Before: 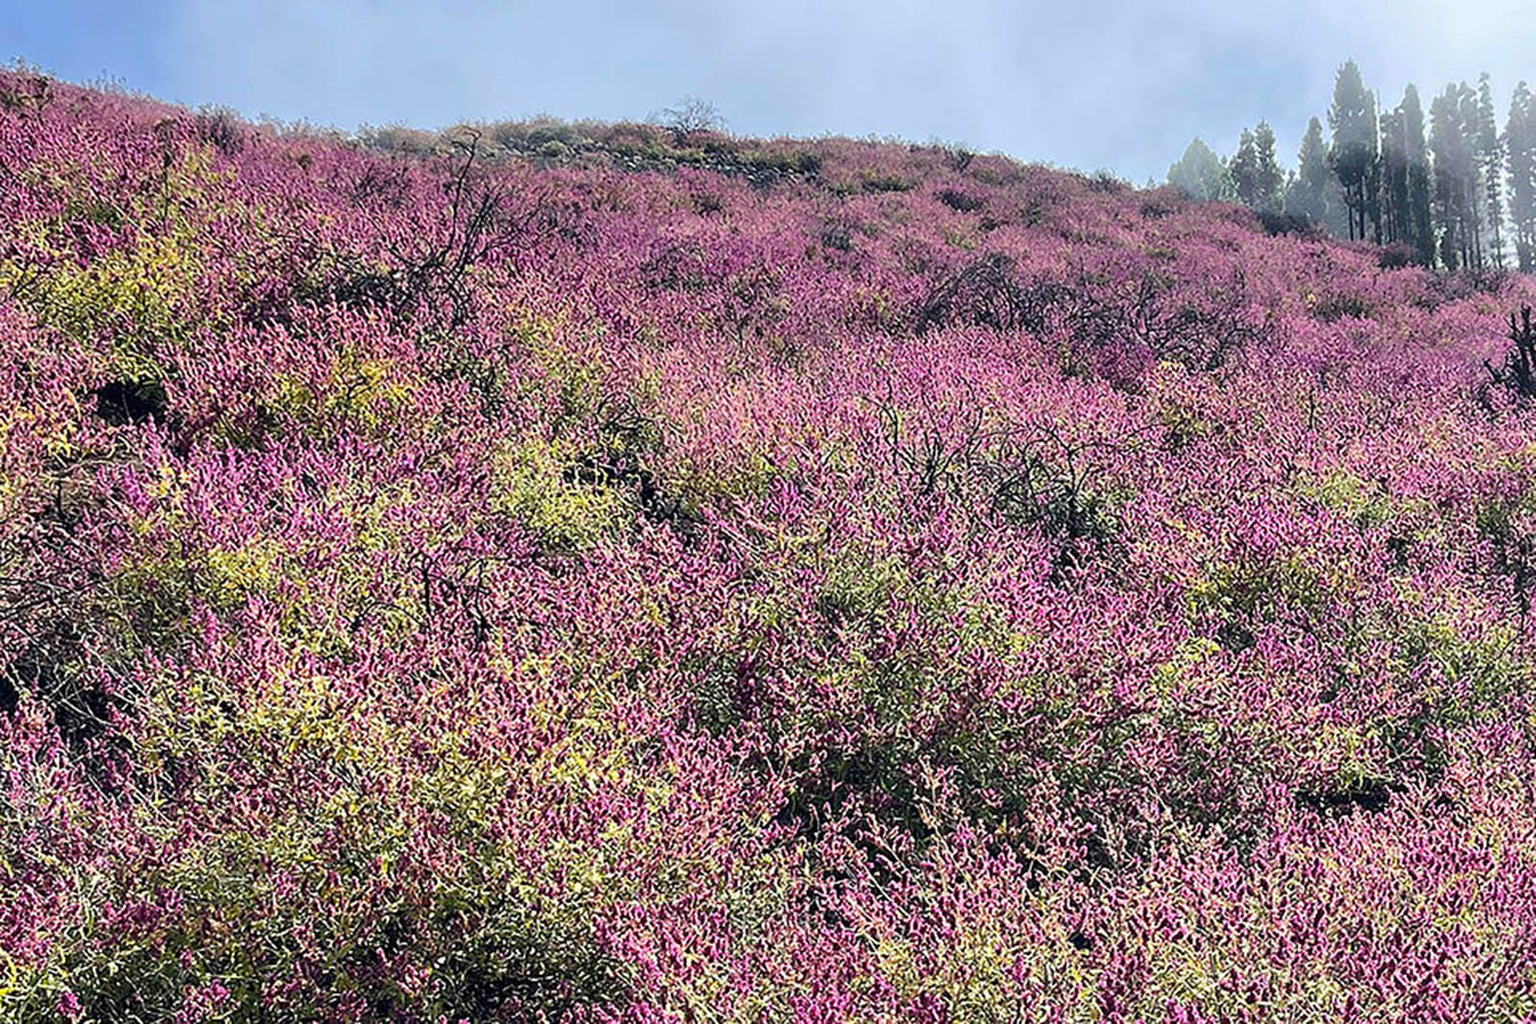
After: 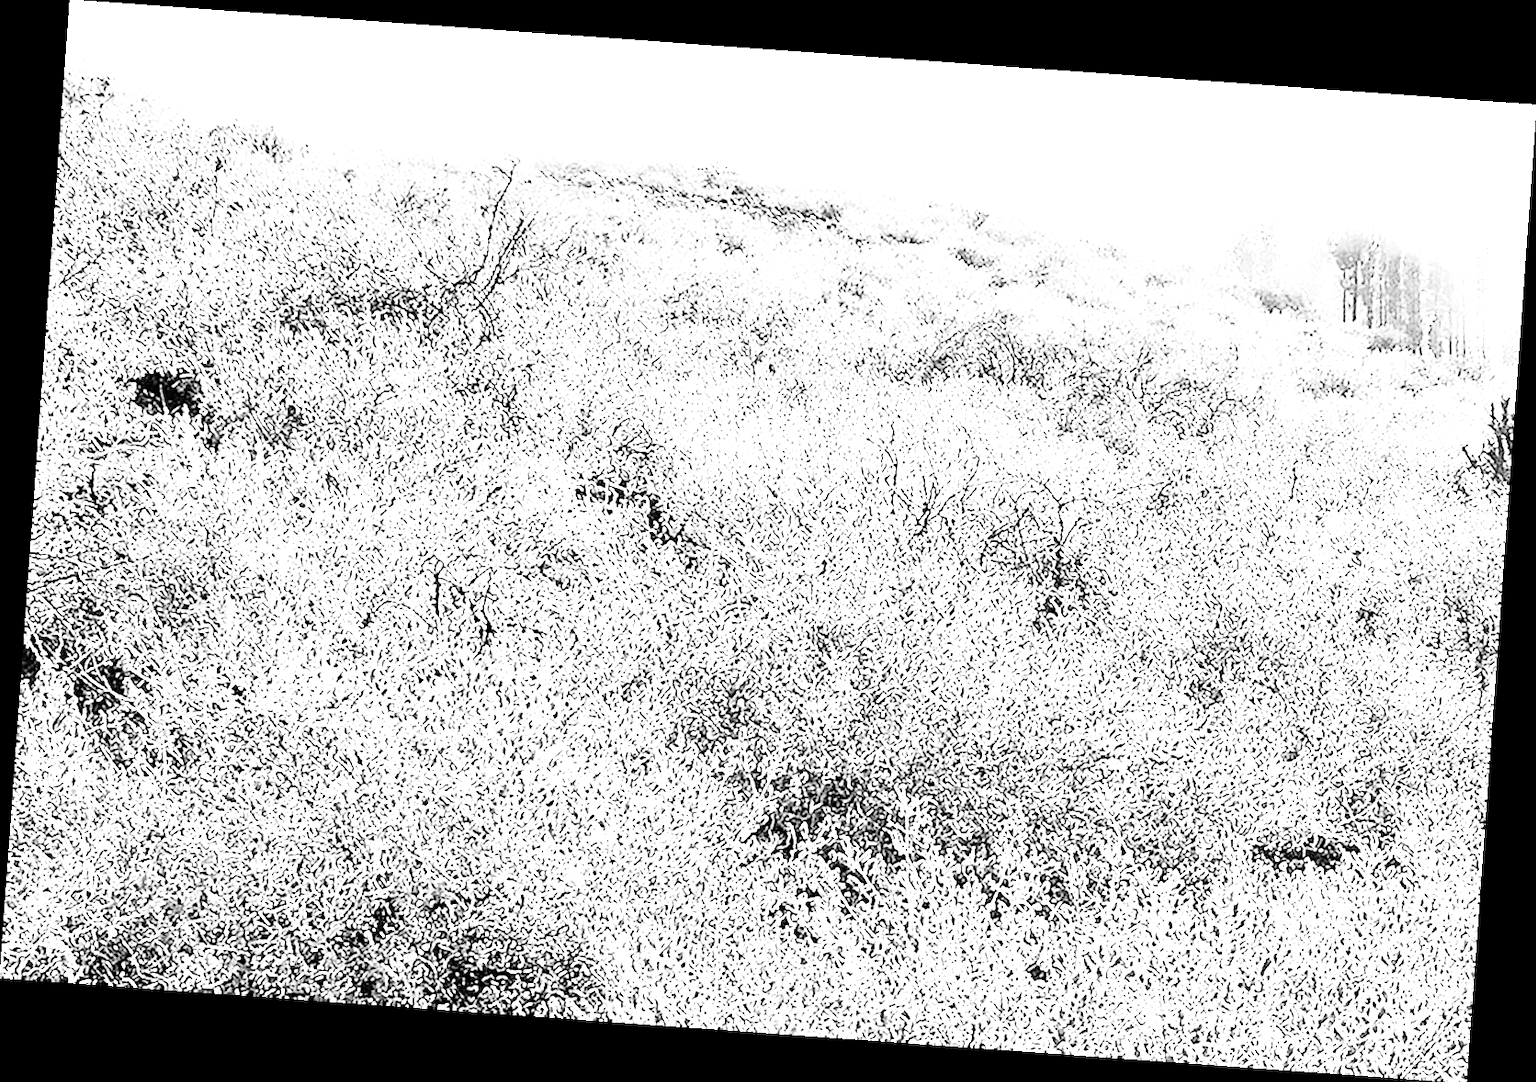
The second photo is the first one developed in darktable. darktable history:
exposure: black level correction 0.001, exposure 2.607 EV, compensate exposure bias true, compensate highlight preservation false
base curve: curves: ch0 [(0, 0) (0, 0.001) (0.001, 0.001) (0.004, 0.002) (0.007, 0.004) (0.015, 0.013) (0.033, 0.045) (0.052, 0.096) (0.075, 0.17) (0.099, 0.241) (0.163, 0.42) (0.219, 0.55) (0.259, 0.616) (0.327, 0.722) (0.365, 0.765) (0.522, 0.873) (0.547, 0.881) (0.689, 0.919) (0.826, 0.952) (1, 1)], preserve colors none
rotate and perspective: rotation 4.1°, automatic cropping off
white balance: red 1.127, blue 0.943
color calibration: output gray [0.21, 0.42, 0.37, 0], gray › normalize channels true, illuminant same as pipeline (D50), adaptation XYZ, x 0.346, y 0.359, gamut compression 0
